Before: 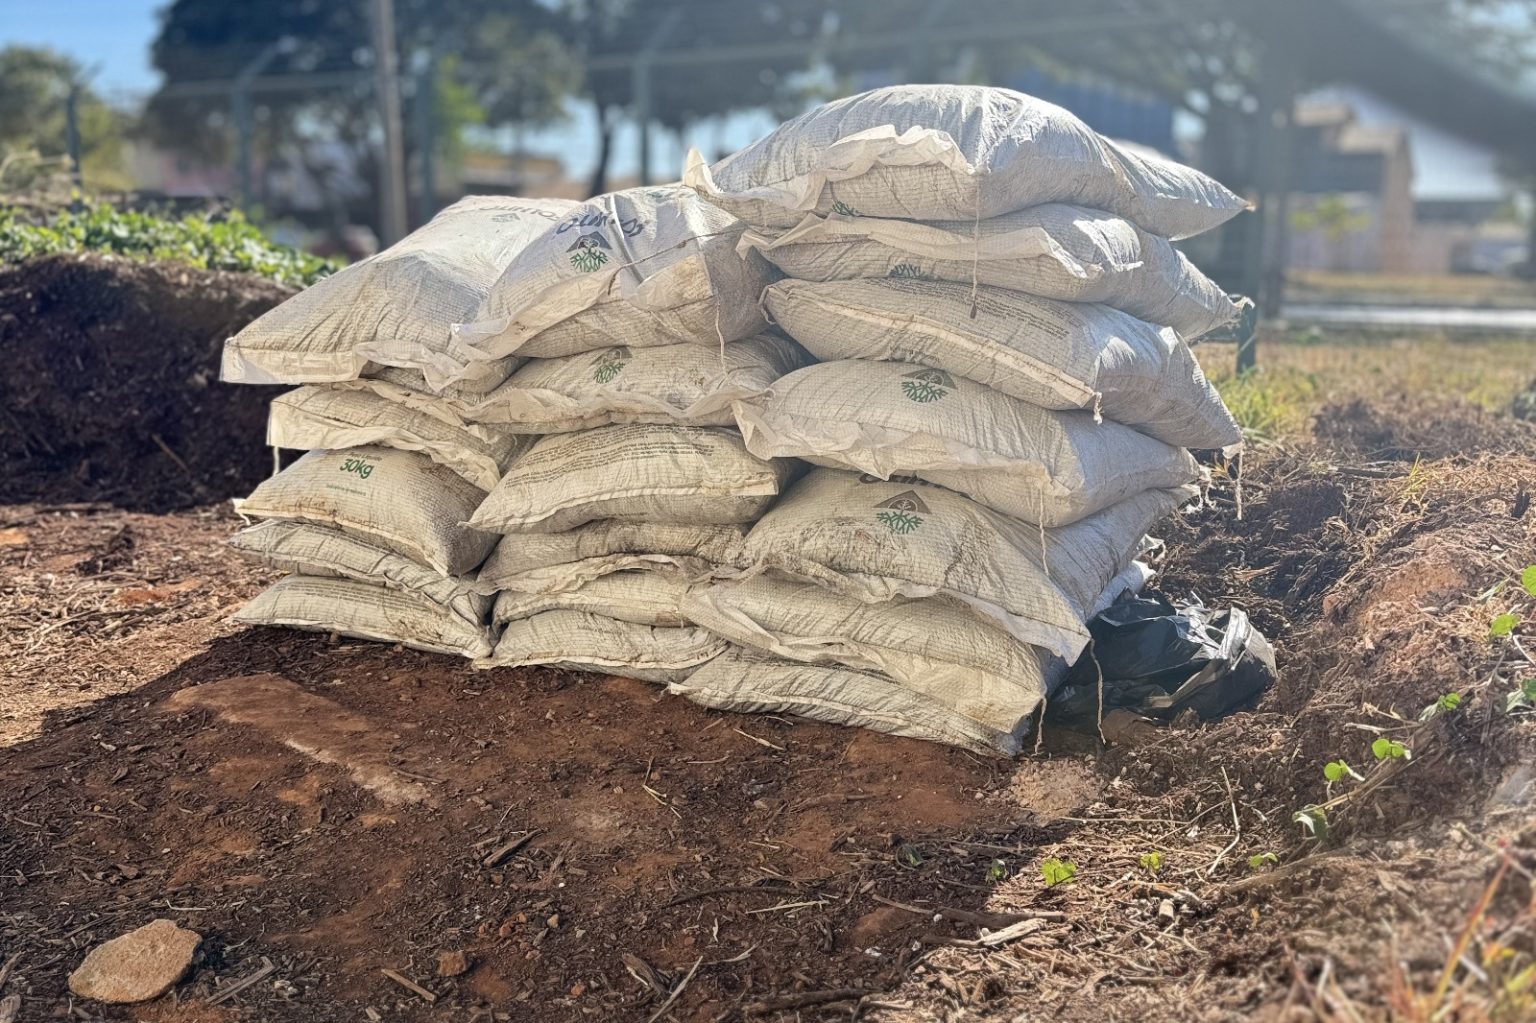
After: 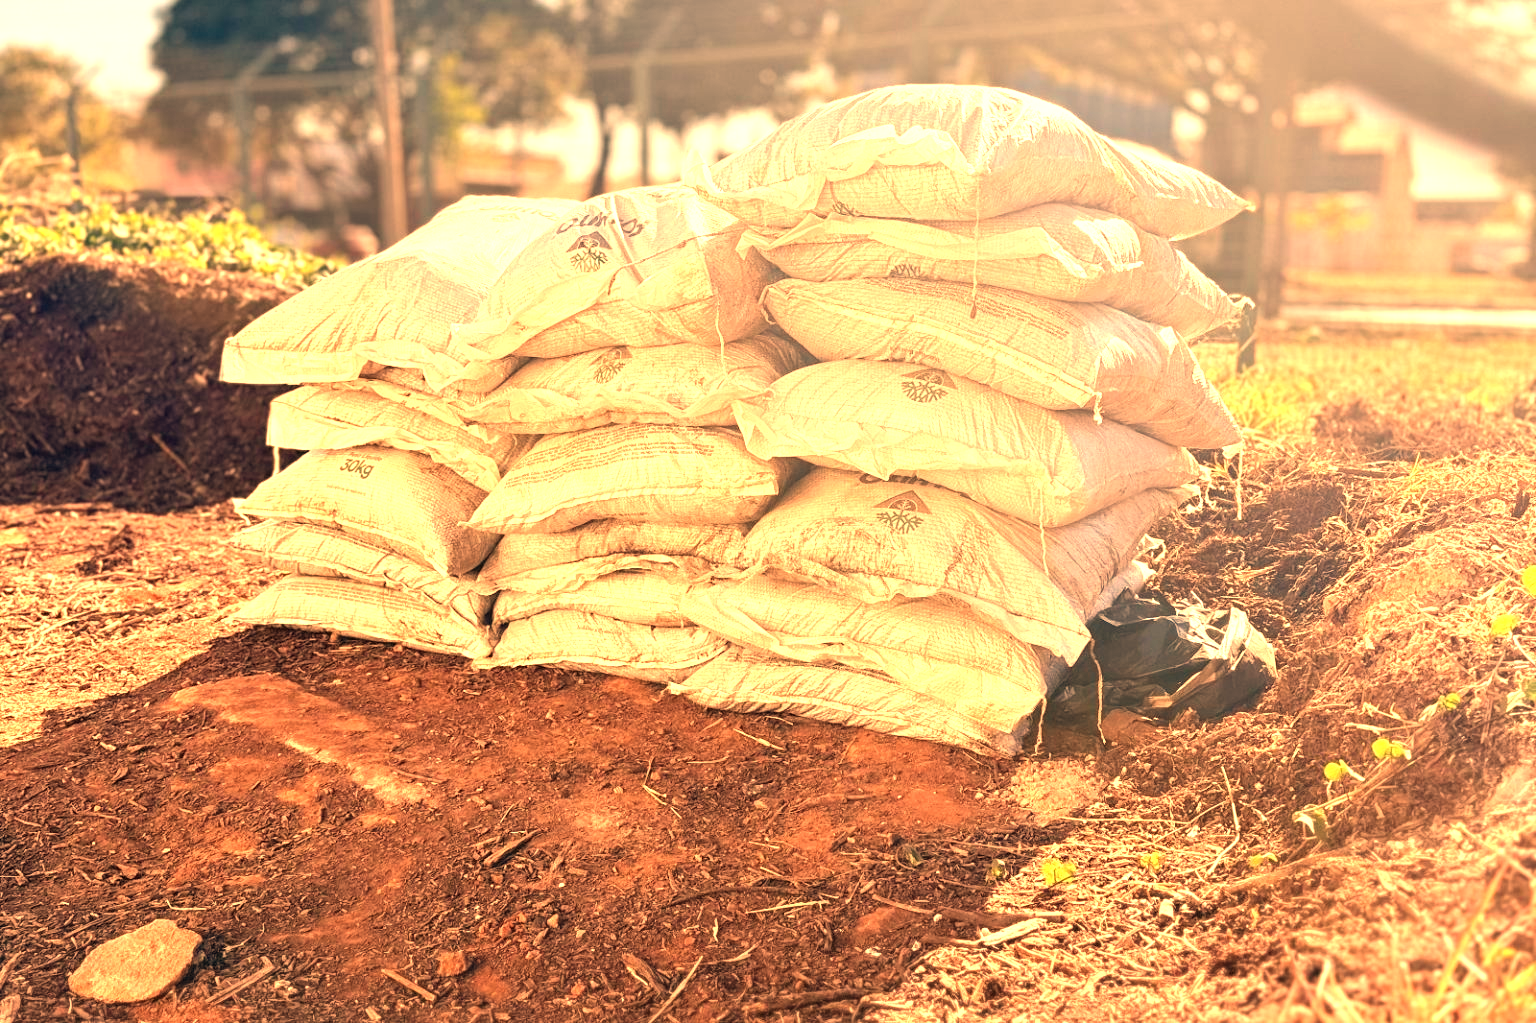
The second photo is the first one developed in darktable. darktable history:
exposure: black level correction 0, exposure 1.1 EV, compensate highlight preservation false
white balance: red 1.467, blue 0.684
